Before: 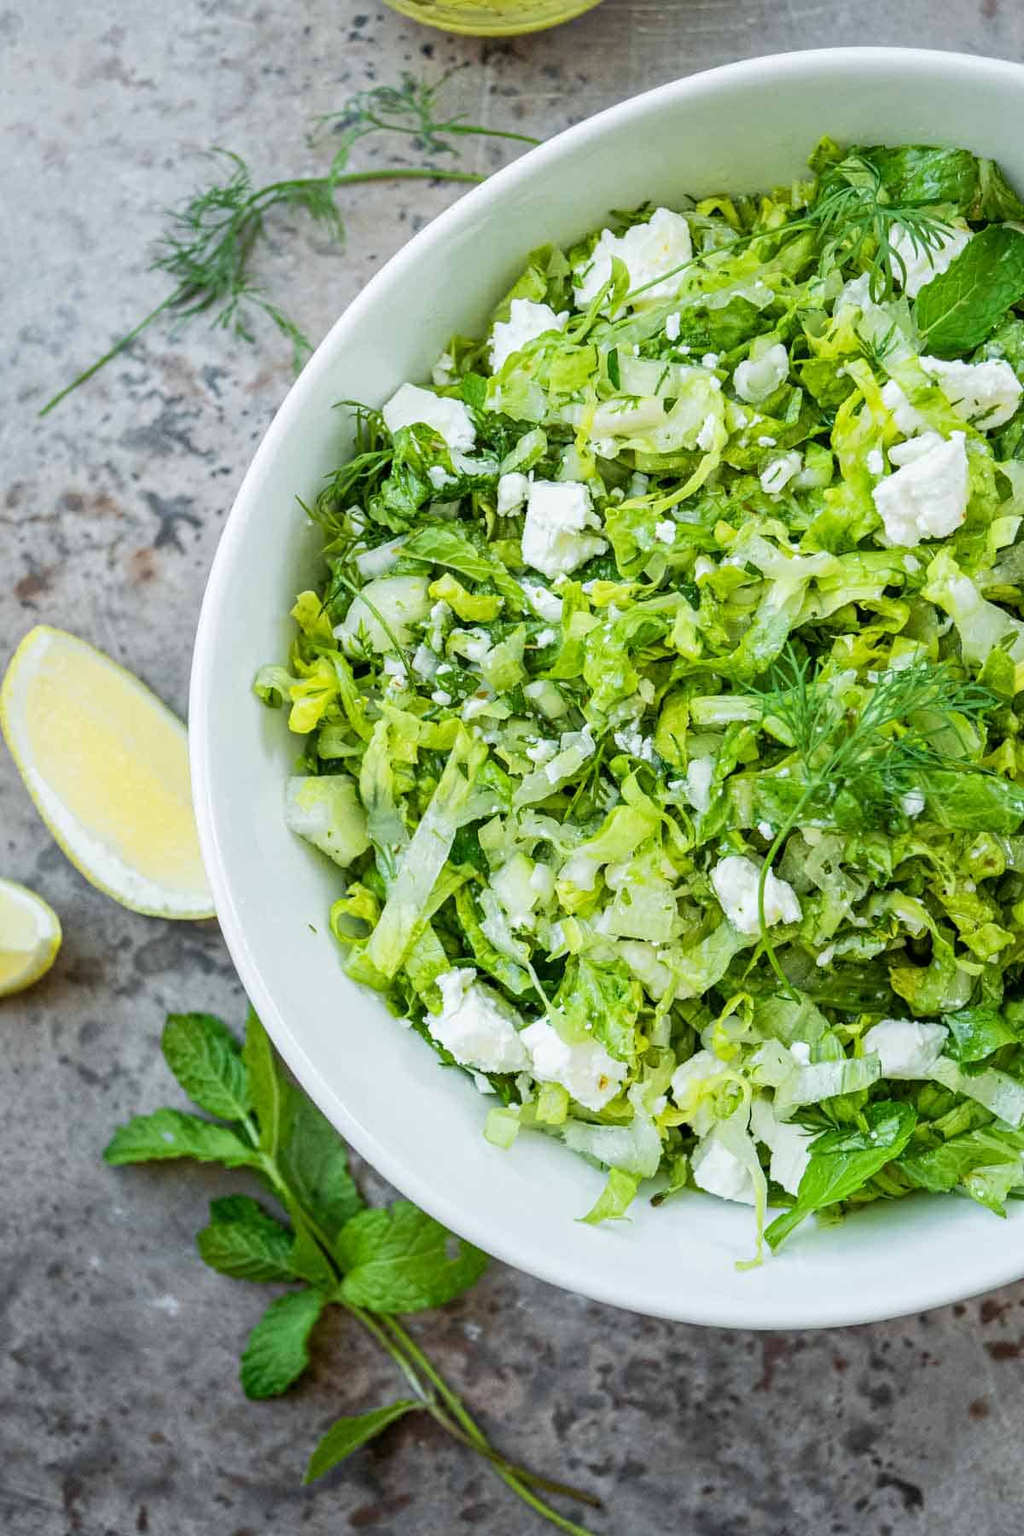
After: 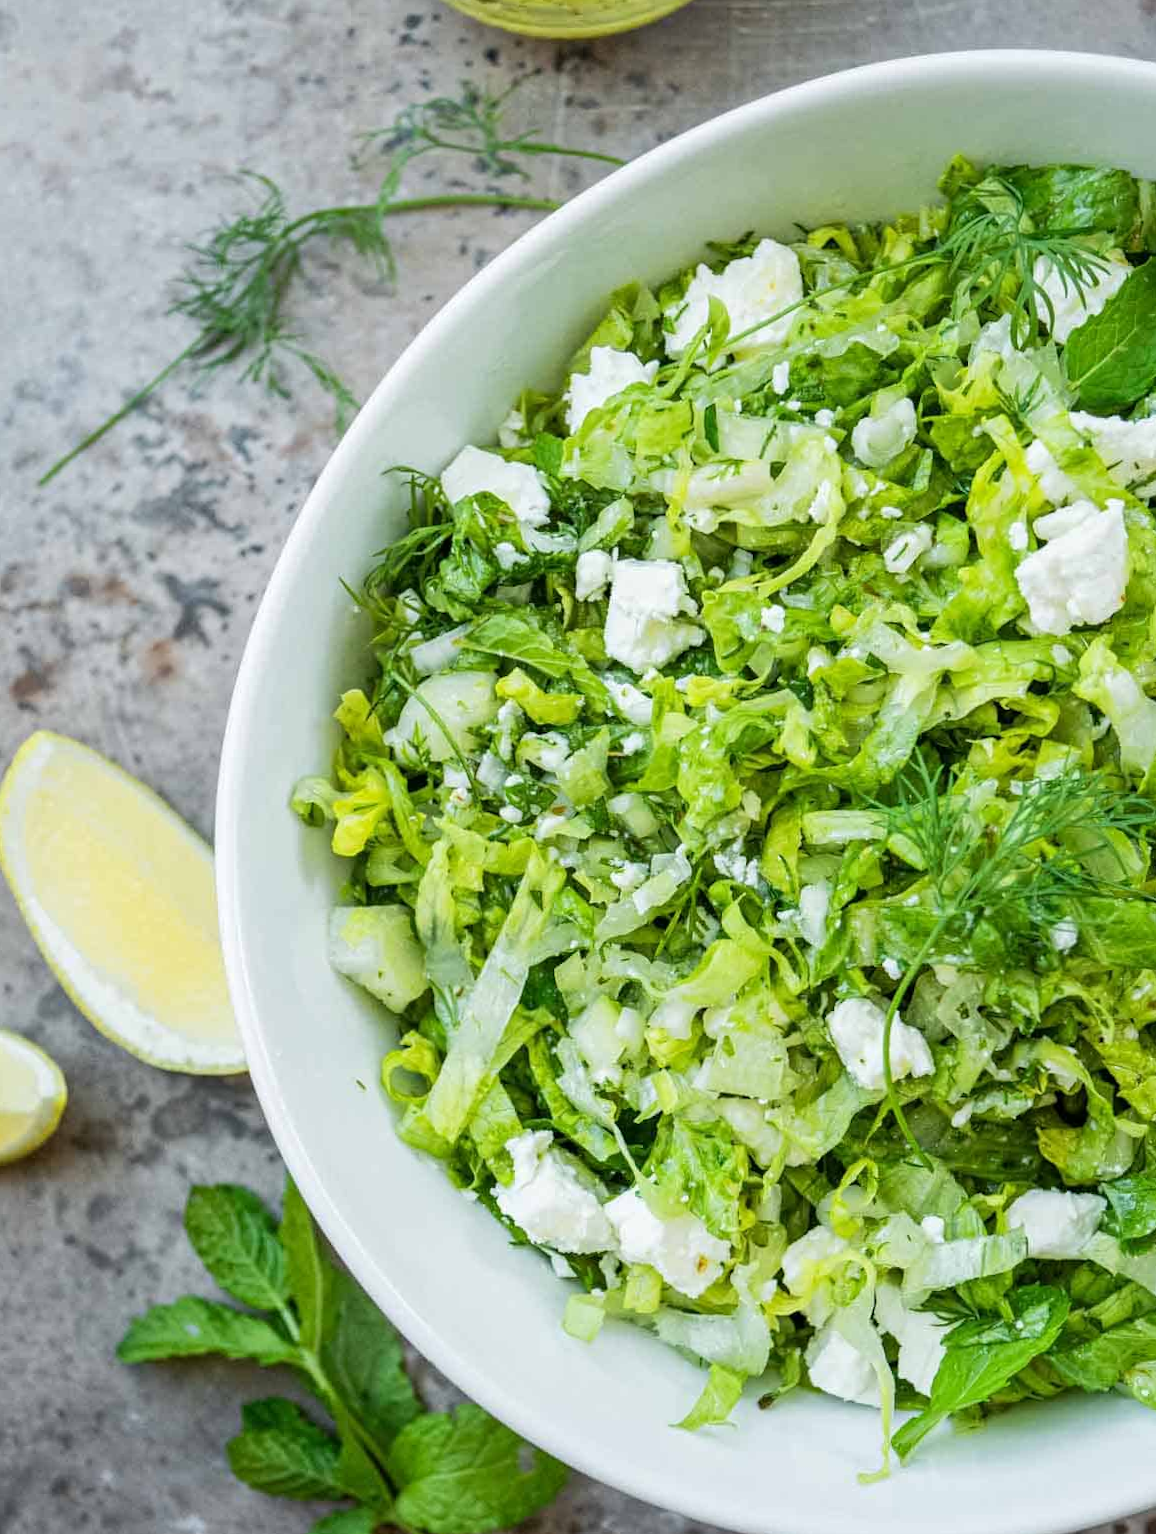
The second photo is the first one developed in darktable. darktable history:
crop and rotate: angle 0.202°, left 0.319%, right 2.829%, bottom 14.318%
